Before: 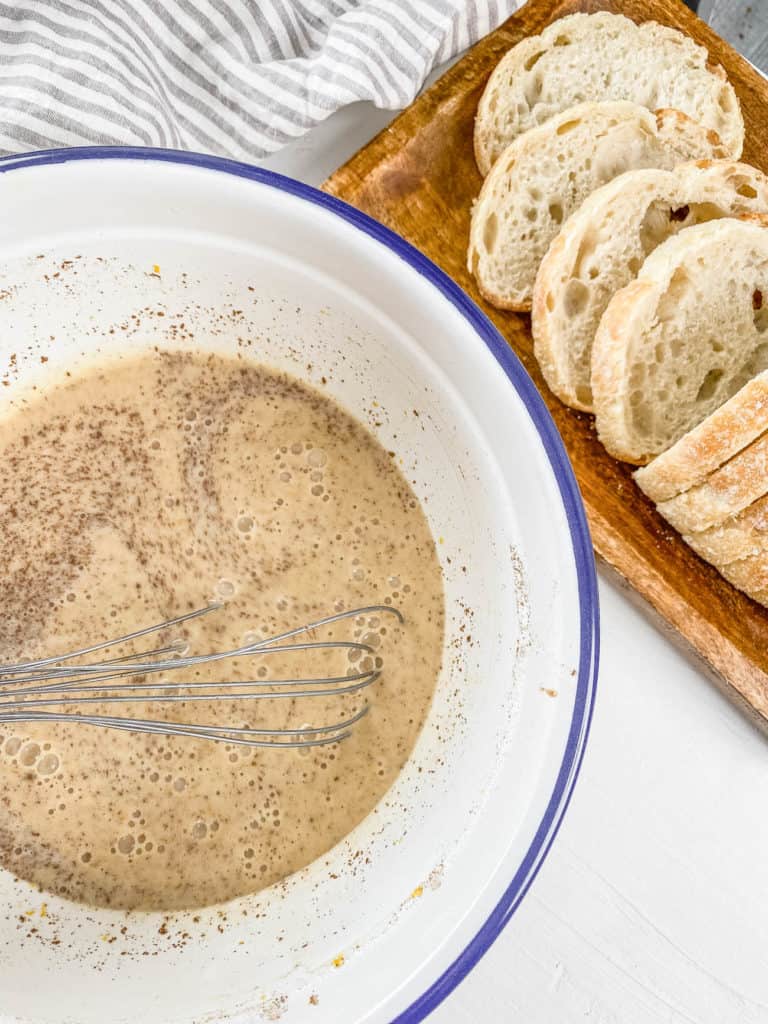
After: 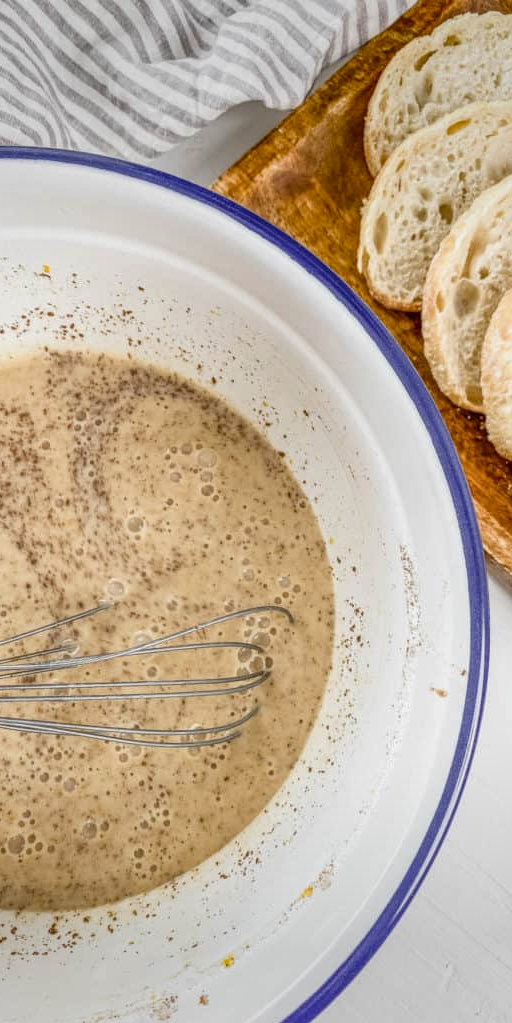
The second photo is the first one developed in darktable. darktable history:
local contrast: on, module defaults
exposure: black level correction 0.001, exposure -0.197 EV, compensate highlight preservation false
crop and rotate: left 14.375%, right 18.949%
vignetting: fall-off start 78.7%, brightness -0.236, saturation 0.15, width/height ratio 1.328
